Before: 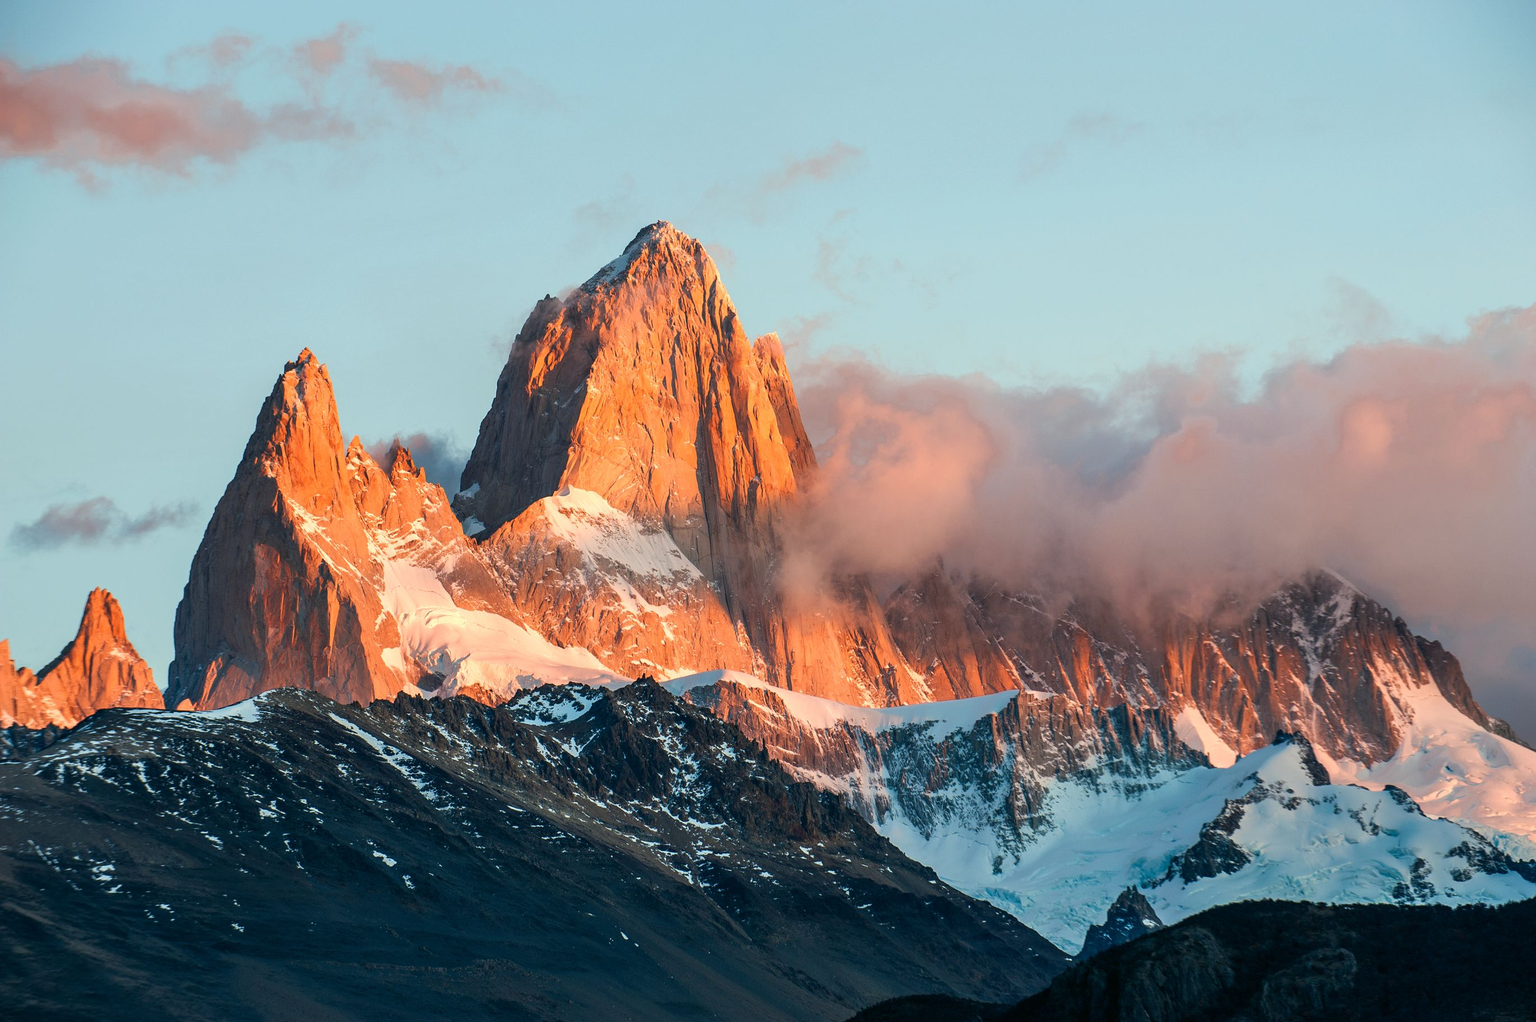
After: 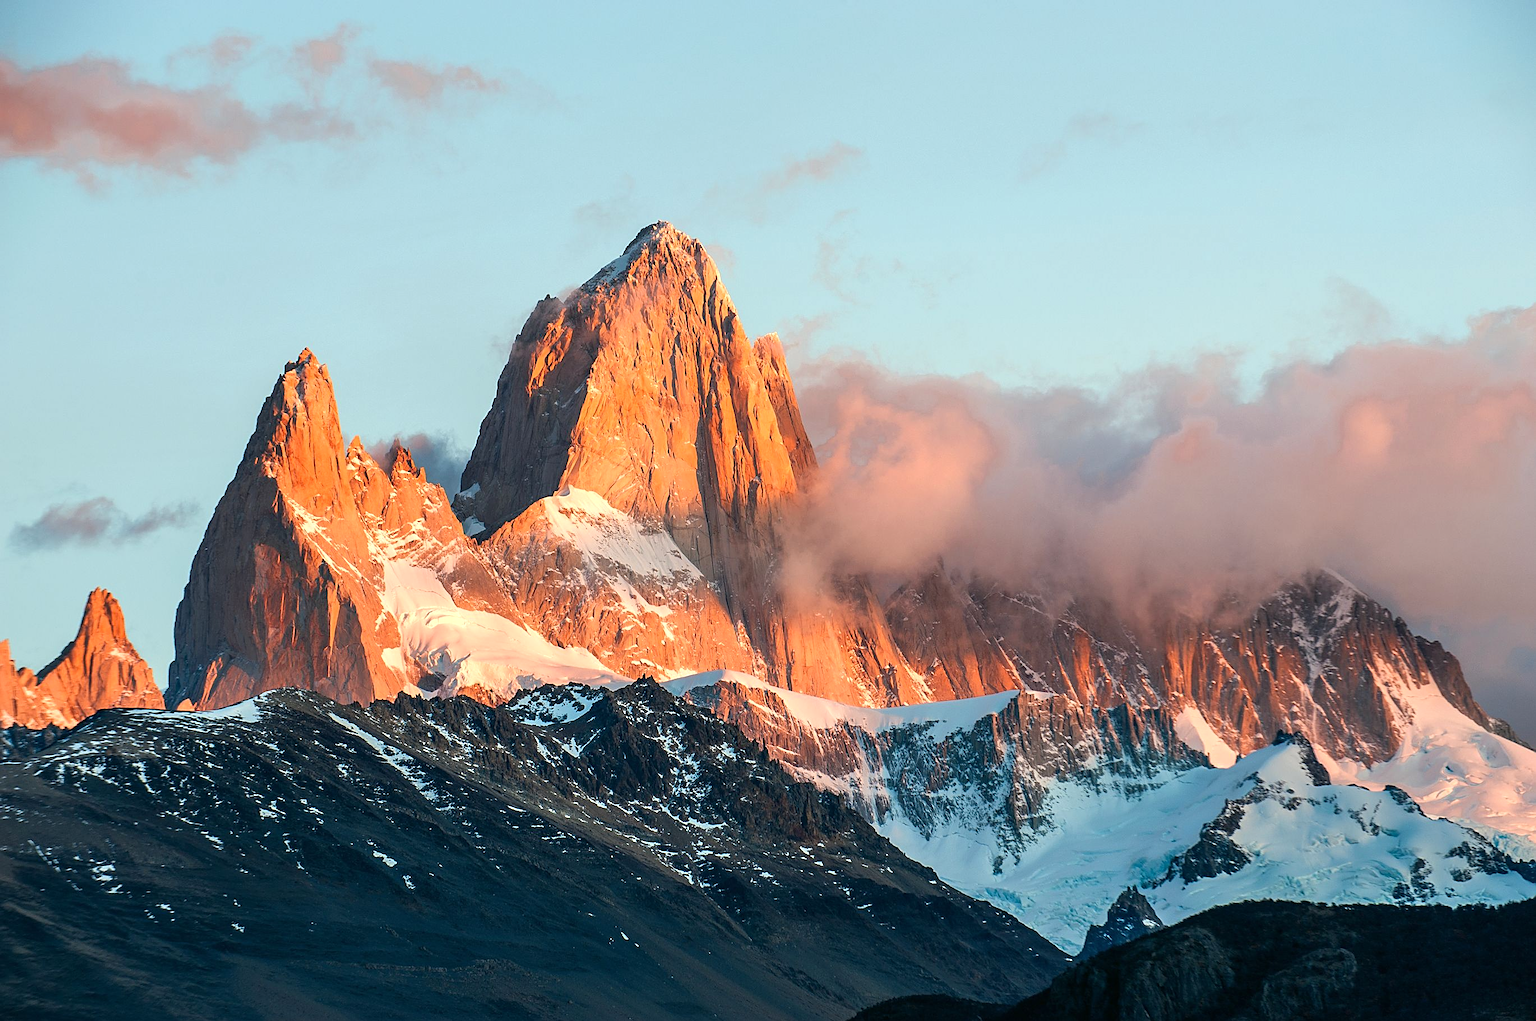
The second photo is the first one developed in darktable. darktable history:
exposure: exposure 0.2 EV, compensate highlight preservation false
sharpen: on, module defaults
